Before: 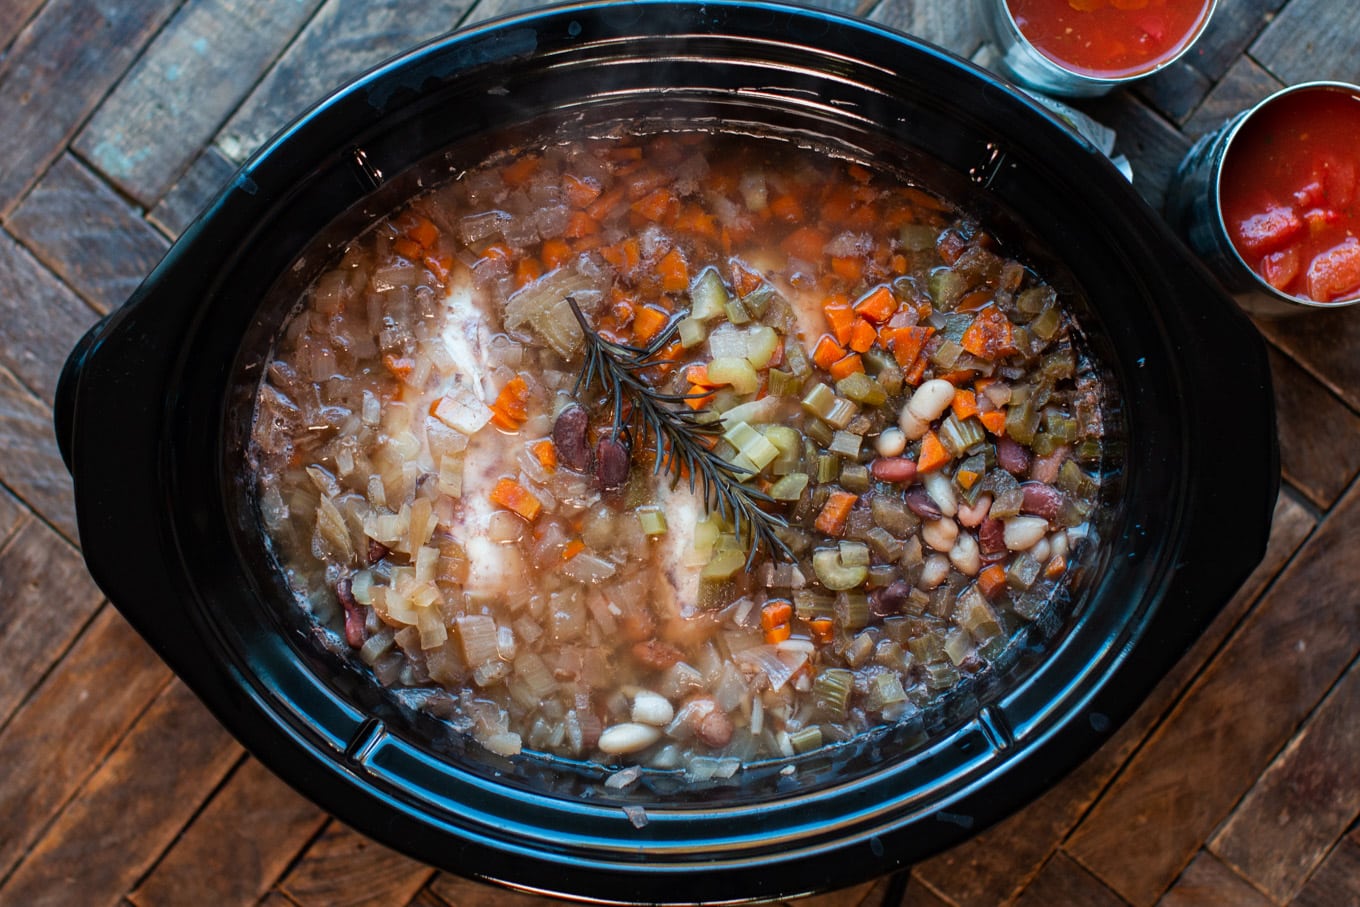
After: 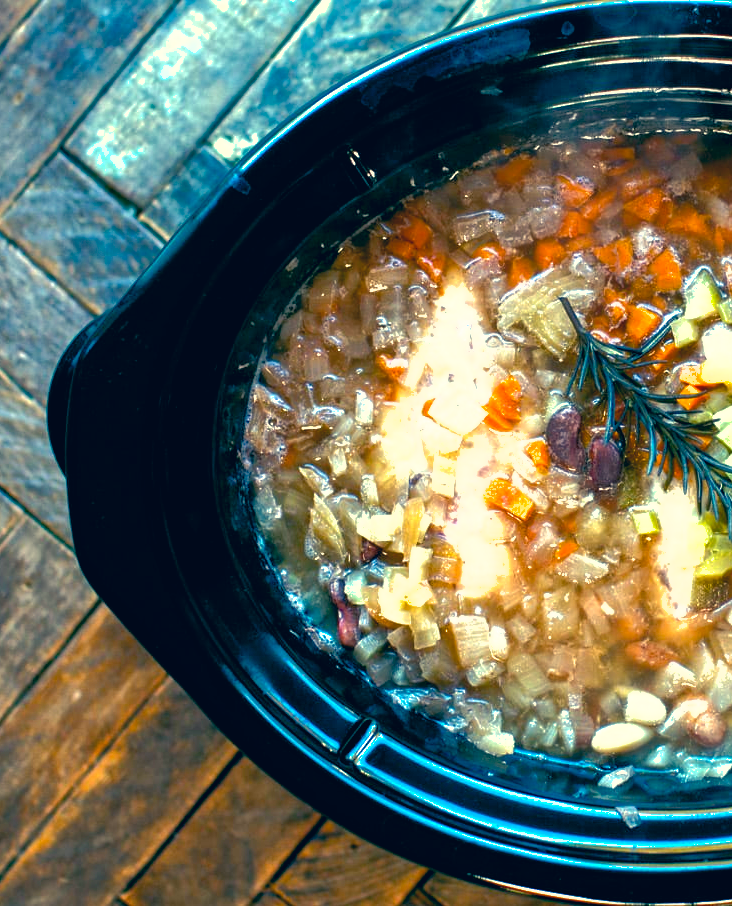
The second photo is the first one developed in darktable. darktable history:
exposure: black level correction 0, exposure 0.7 EV, compensate exposure bias true, compensate highlight preservation false
color calibration: illuminant as shot in camera, x 0.358, y 0.373, temperature 4628.91 K
color correction: highlights a* 10.32, highlights b* 14.66, shadows a* -9.59, shadows b* -15.02
crop: left 0.587%, right 45.588%, bottom 0.086%
shadows and highlights: on, module defaults
color balance rgb: shadows lift › luminance -7.7%, shadows lift › chroma 2.13%, shadows lift › hue 165.27°, power › luminance -7.77%, power › chroma 1.1%, power › hue 215.88°, highlights gain › luminance 15.15%, highlights gain › chroma 7%, highlights gain › hue 125.57°, global offset › luminance -0.33%, global offset › chroma 0.11%, global offset › hue 165.27°, perceptual saturation grading › global saturation 24.42%, perceptual saturation grading › highlights -24.42%, perceptual saturation grading › mid-tones 24.42%, perceptual saturation grading › shadows 40%, perceptual brilliance grading › global brilliance -5%, perceptual brilliance grading › highlights 24.42%, perceptual brilliance grading › mid-tones 7%, perceptual brilliance grading › shadows -5%
